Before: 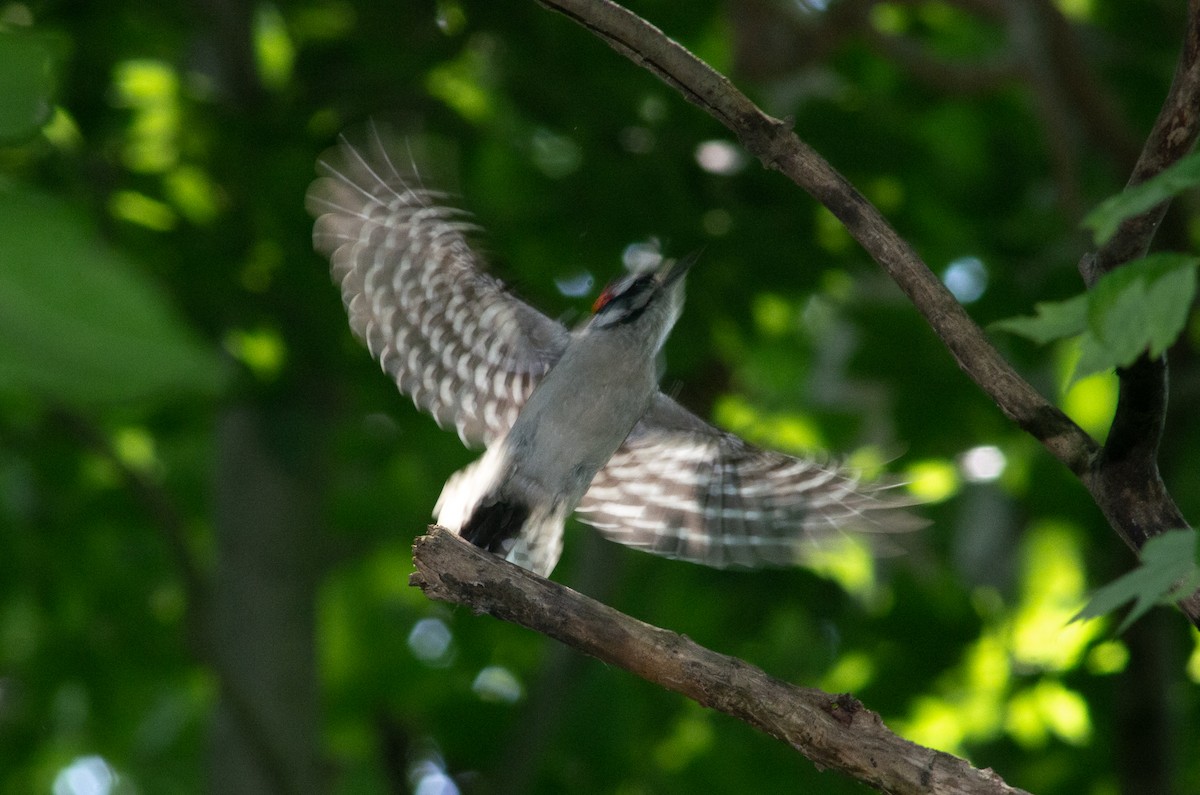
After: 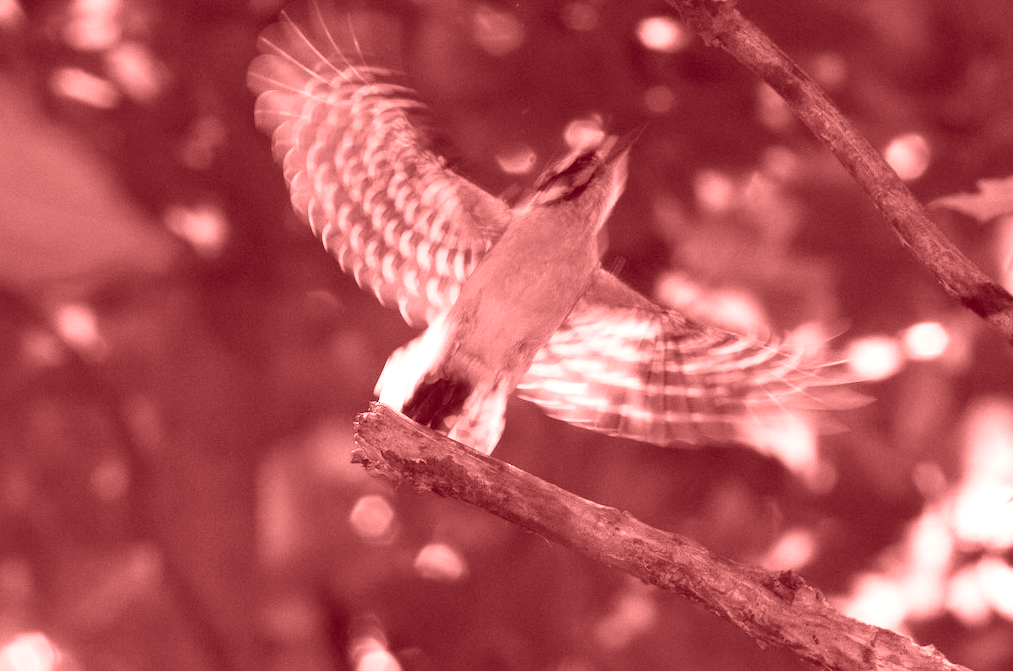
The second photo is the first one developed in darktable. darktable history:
crop and rotate: left 4.842%, top 15.51%, right 10.668%
contrast brightness saturation: contrast 0.2, brightness 0.2, saturation 0.8
colorize: saturation 60%, source mix 100%
